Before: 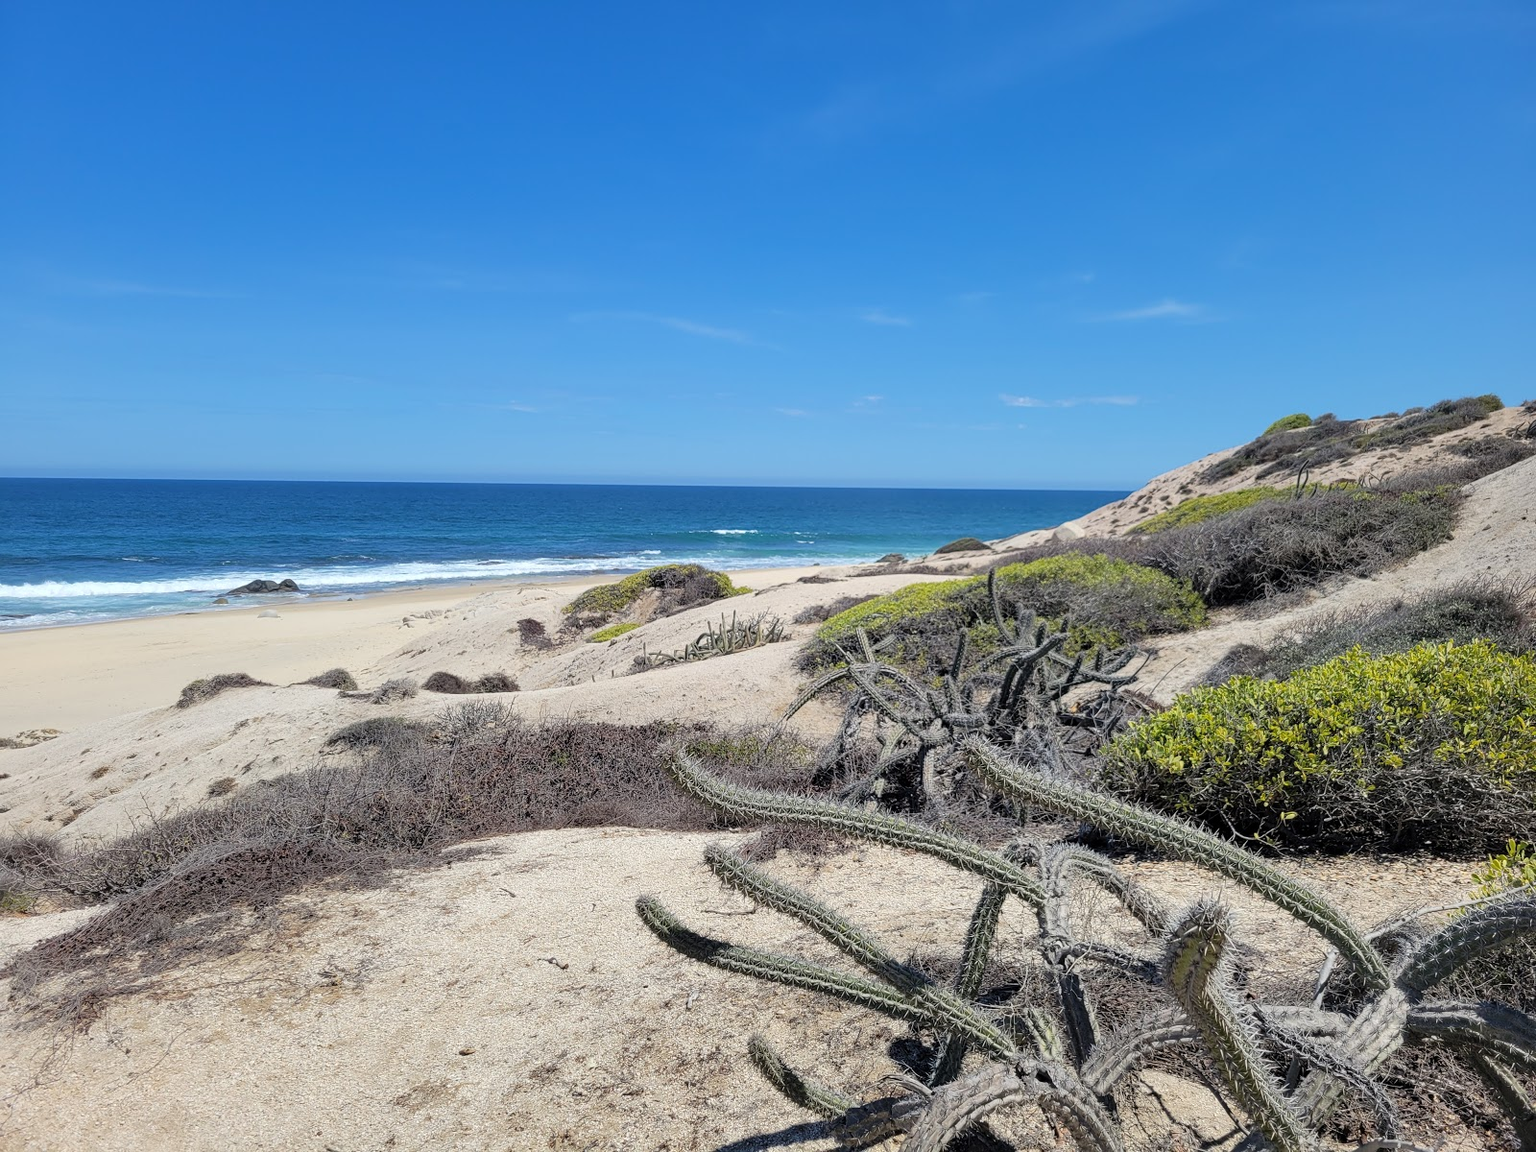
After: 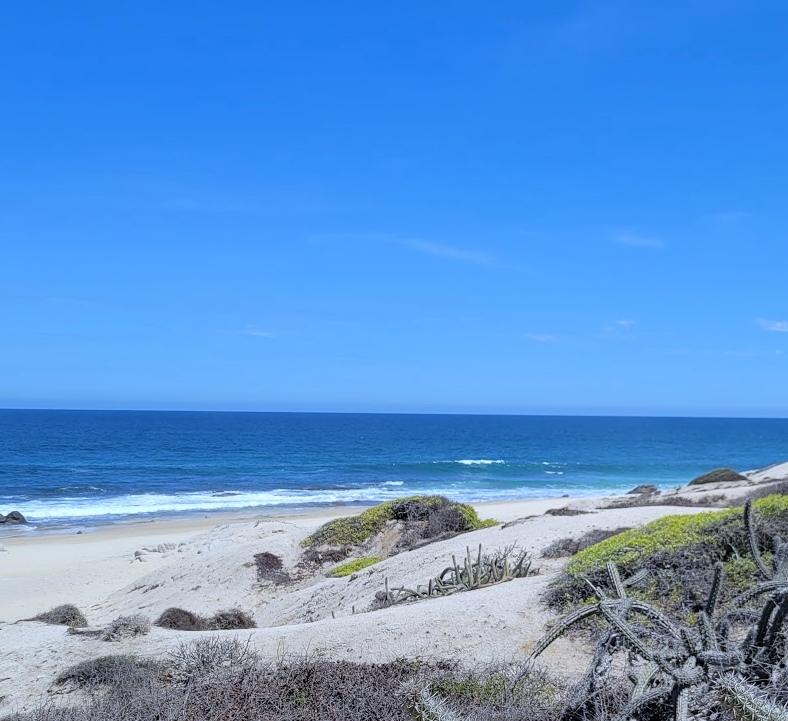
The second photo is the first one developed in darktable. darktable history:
crop: left 17.835%, top 7.675%, right 32.881%, bottom 32.213%
white balance: red 0.931, blue 1.11
